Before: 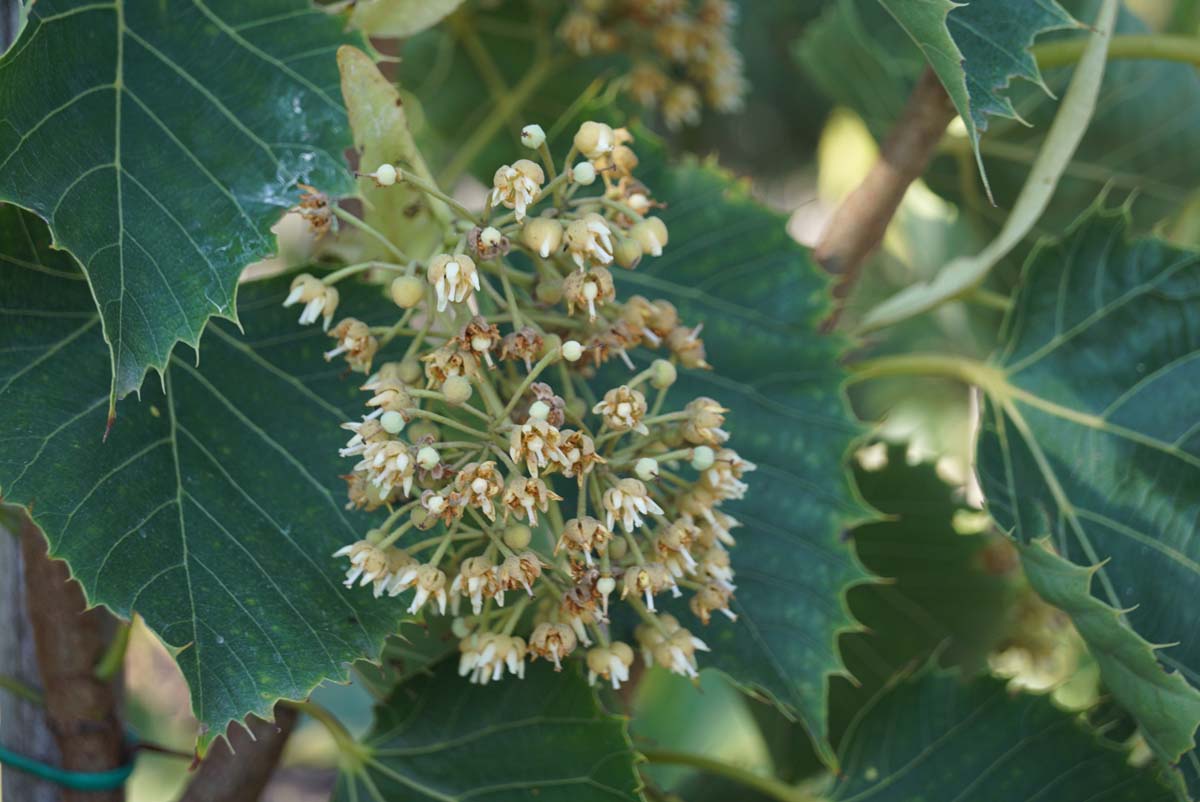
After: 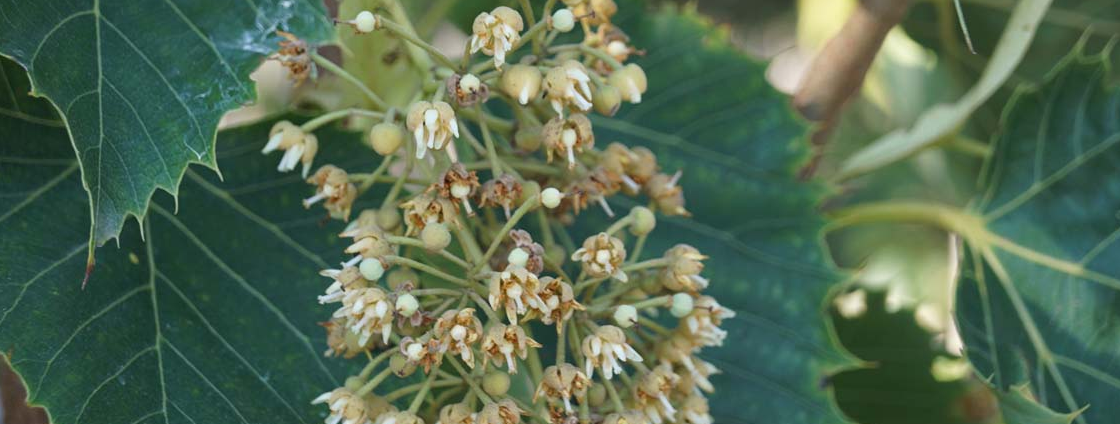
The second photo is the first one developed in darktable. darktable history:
crop: left 1.805%, top 19.147%, right 4.801%, bottom 27.862%
